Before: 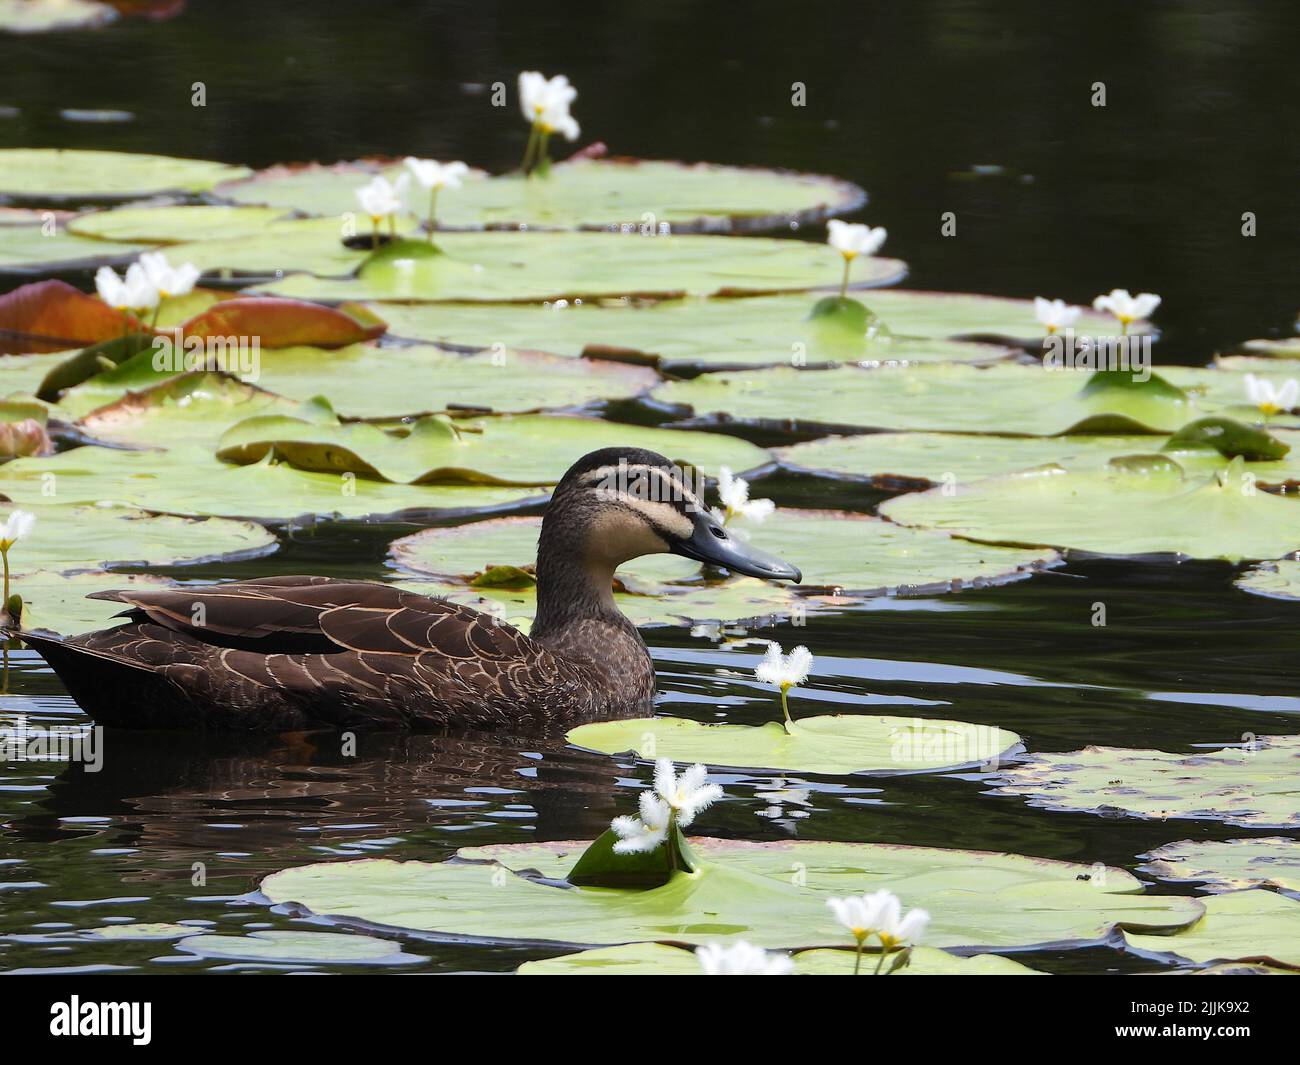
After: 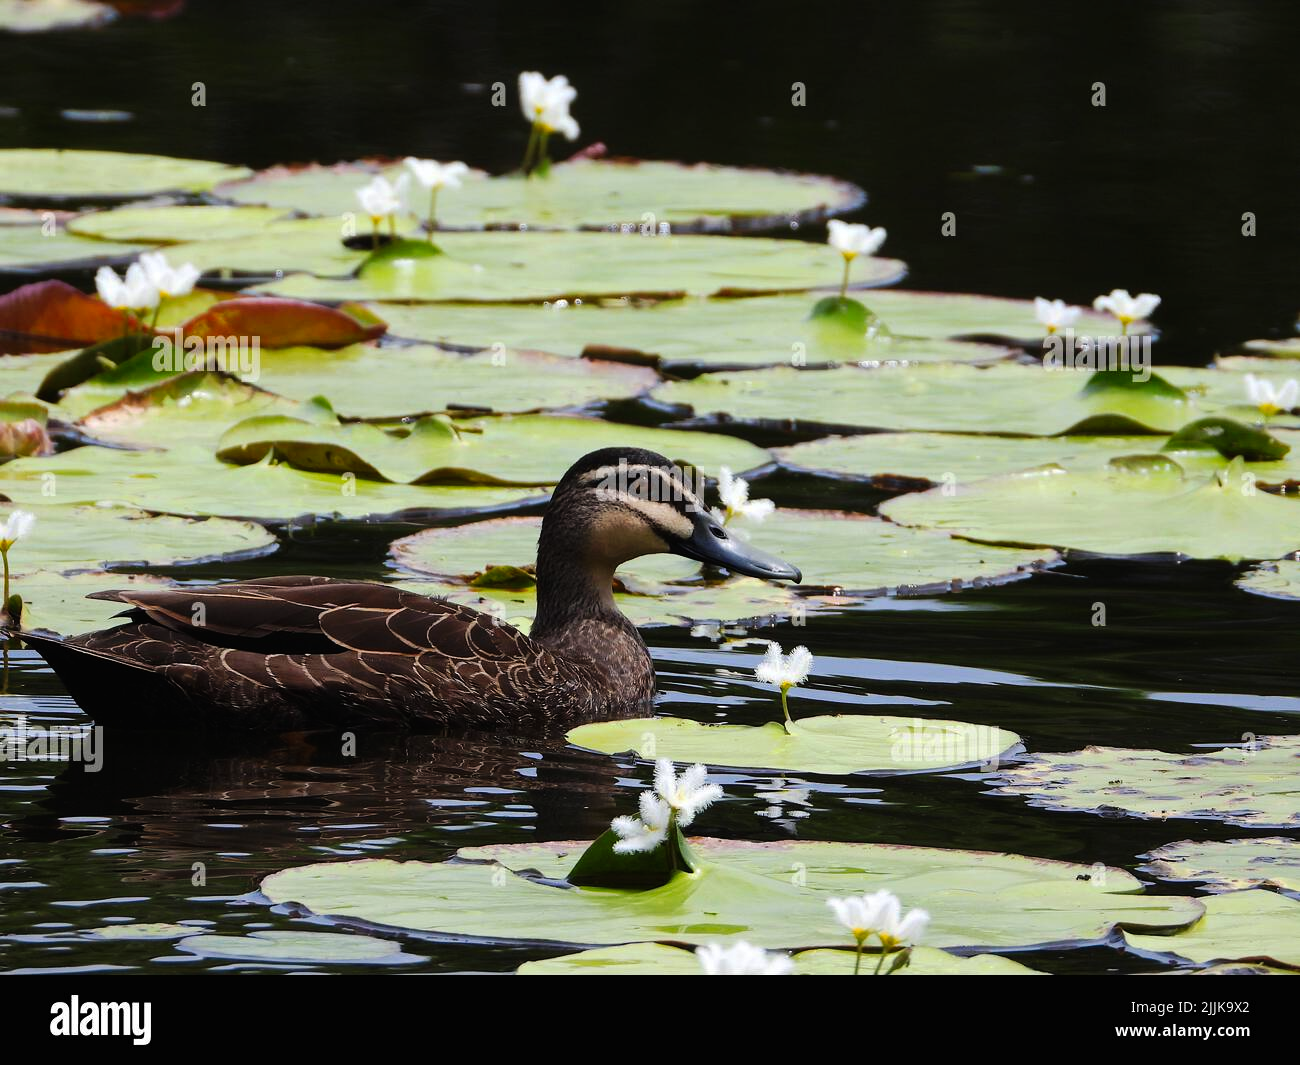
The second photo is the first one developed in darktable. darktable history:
tone curve: curves: ch0 [(0, 0) (0.003, 0.008) (0.011, 0.011) (0.025, 0.014) (0.044, 0.021) (0.069, 0.029) (0.1, 0.042) (0.136, 0.06) (0.177, 0.09) (0.224, 0.126) (0.277, 0.177) (0.335, 0.243) (0.399, 0.31) (0.468, 0.388) (0.543, 0.484) (0.623, 0.585) (0.709, 0.683) (0.801, 0.775) (0.898, 0.873) (1, 1)], preserve colors none
